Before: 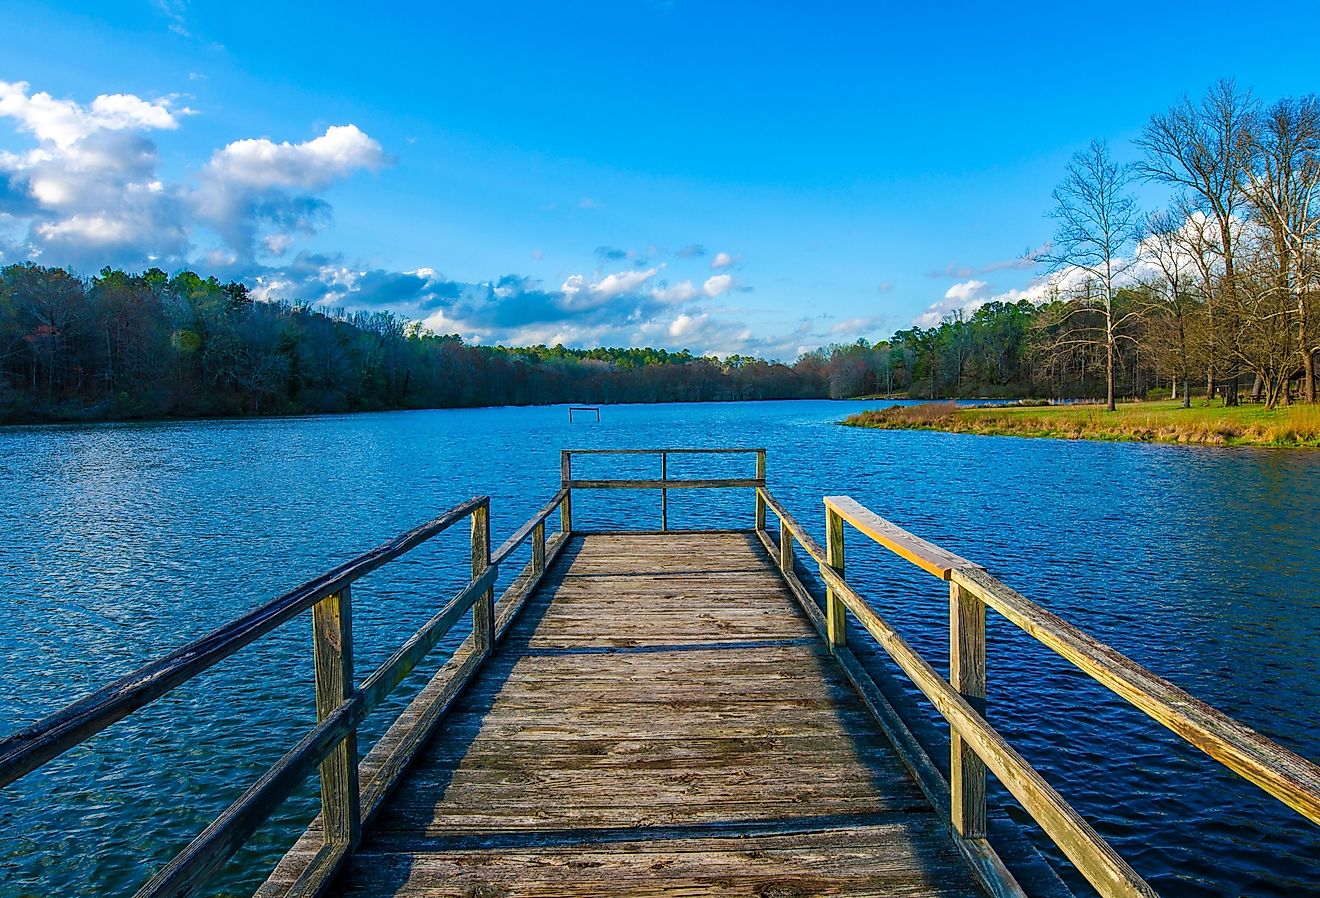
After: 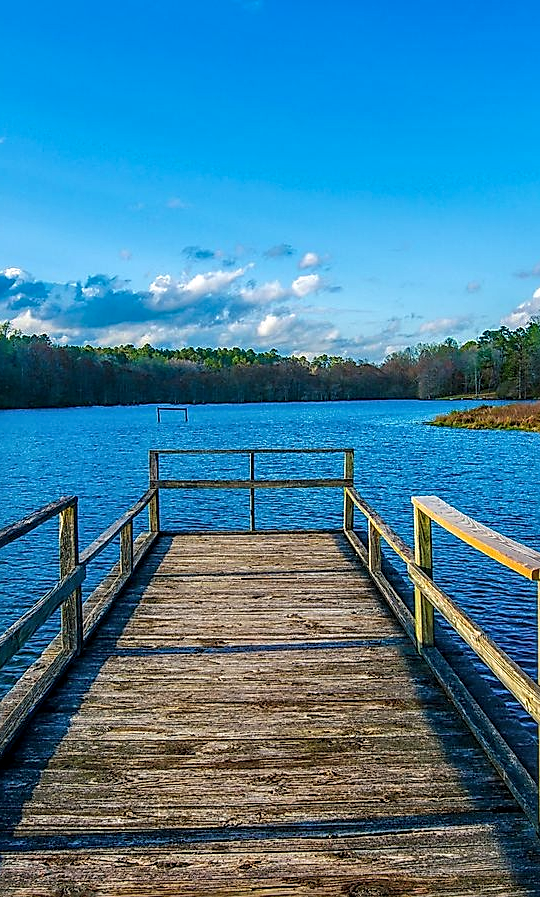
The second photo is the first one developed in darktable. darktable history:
crop: left 31.267%, right 27.174%
shadows and highlights: shadows 5.44, soften with gaussian
sharpen: on, module defaults
local contrast: on, module defaults
tone equalizer: edges refinement/feathering 500, mask exposure compensation -1.57 EV, preserve details no
